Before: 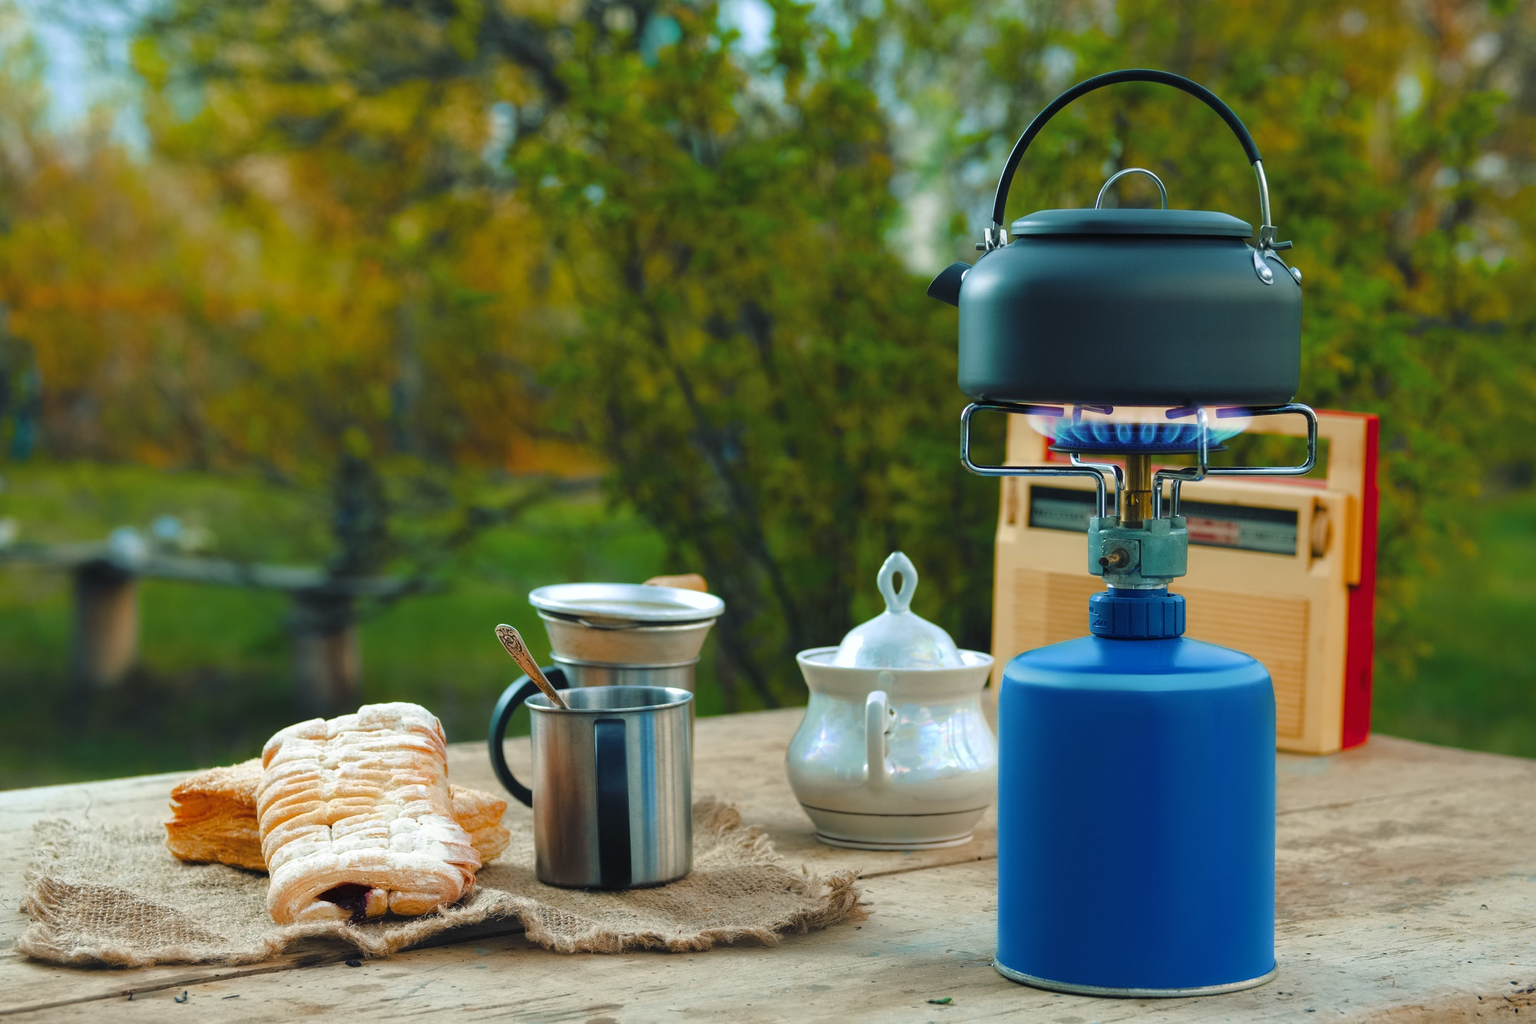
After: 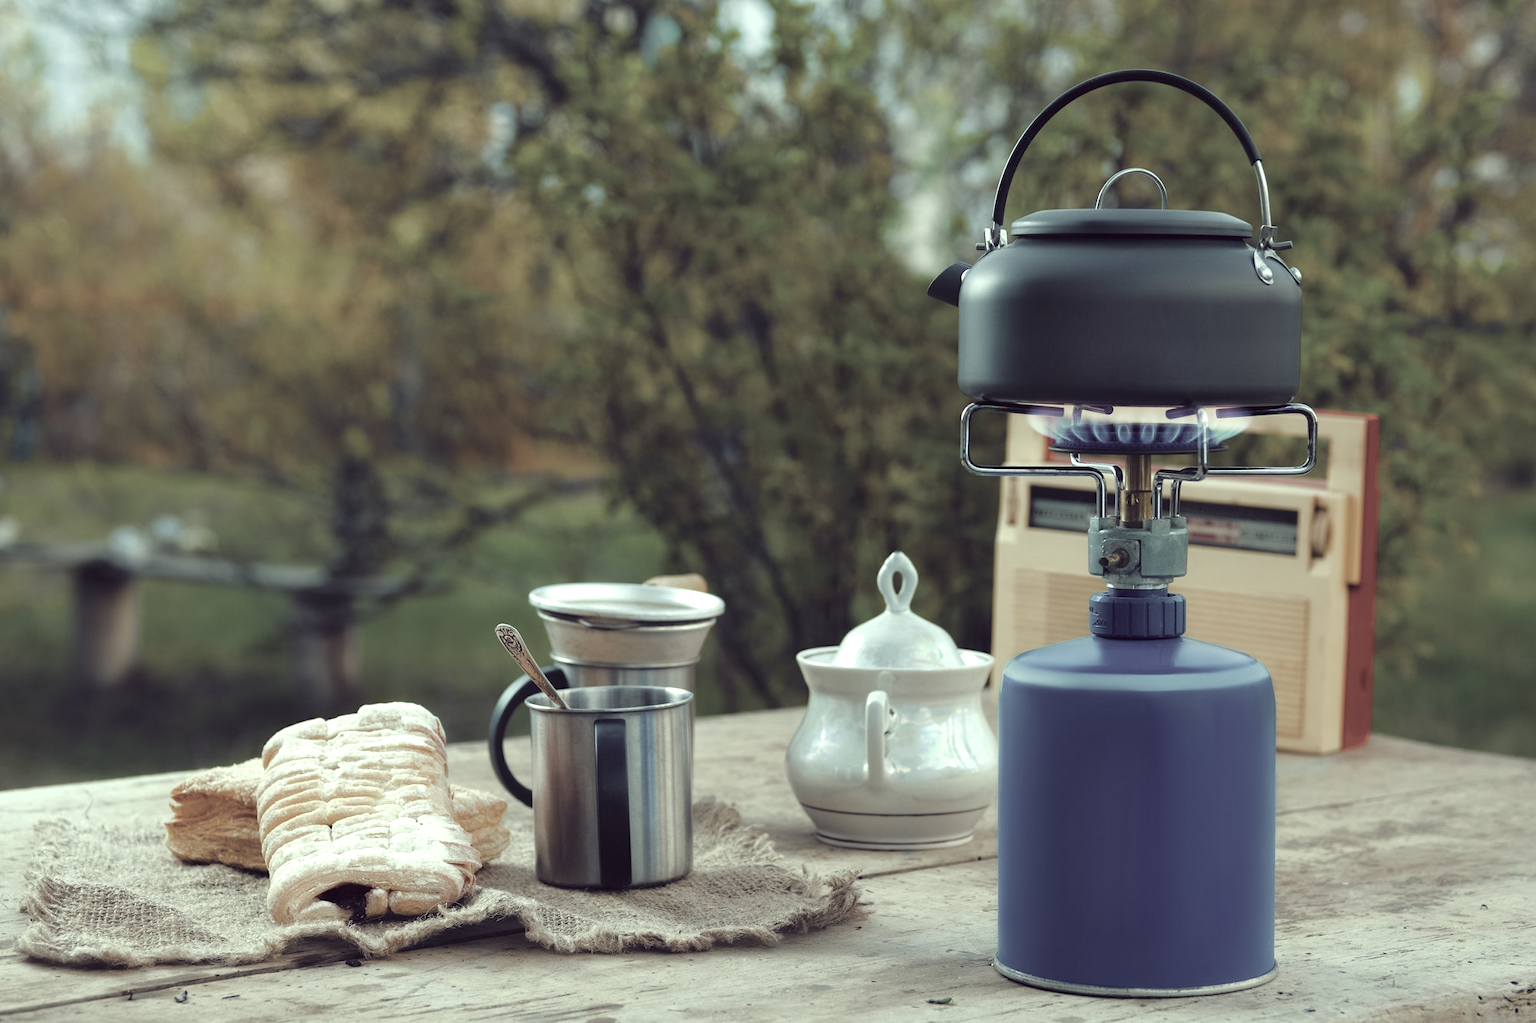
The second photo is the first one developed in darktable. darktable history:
color contrast: green-magenta contrast 0.84, blue-yellow contrast 0.86
color correction: highlights a* -20.17, highlights b* 20.27, shadows a* 20.03, shadows b* -20.46, saturation 0.43
shadows and highlights: radius 44.78, white point adjustment 6.64, compress 79.65%, highlights color adjustment 78.42%, soften with gaussian
